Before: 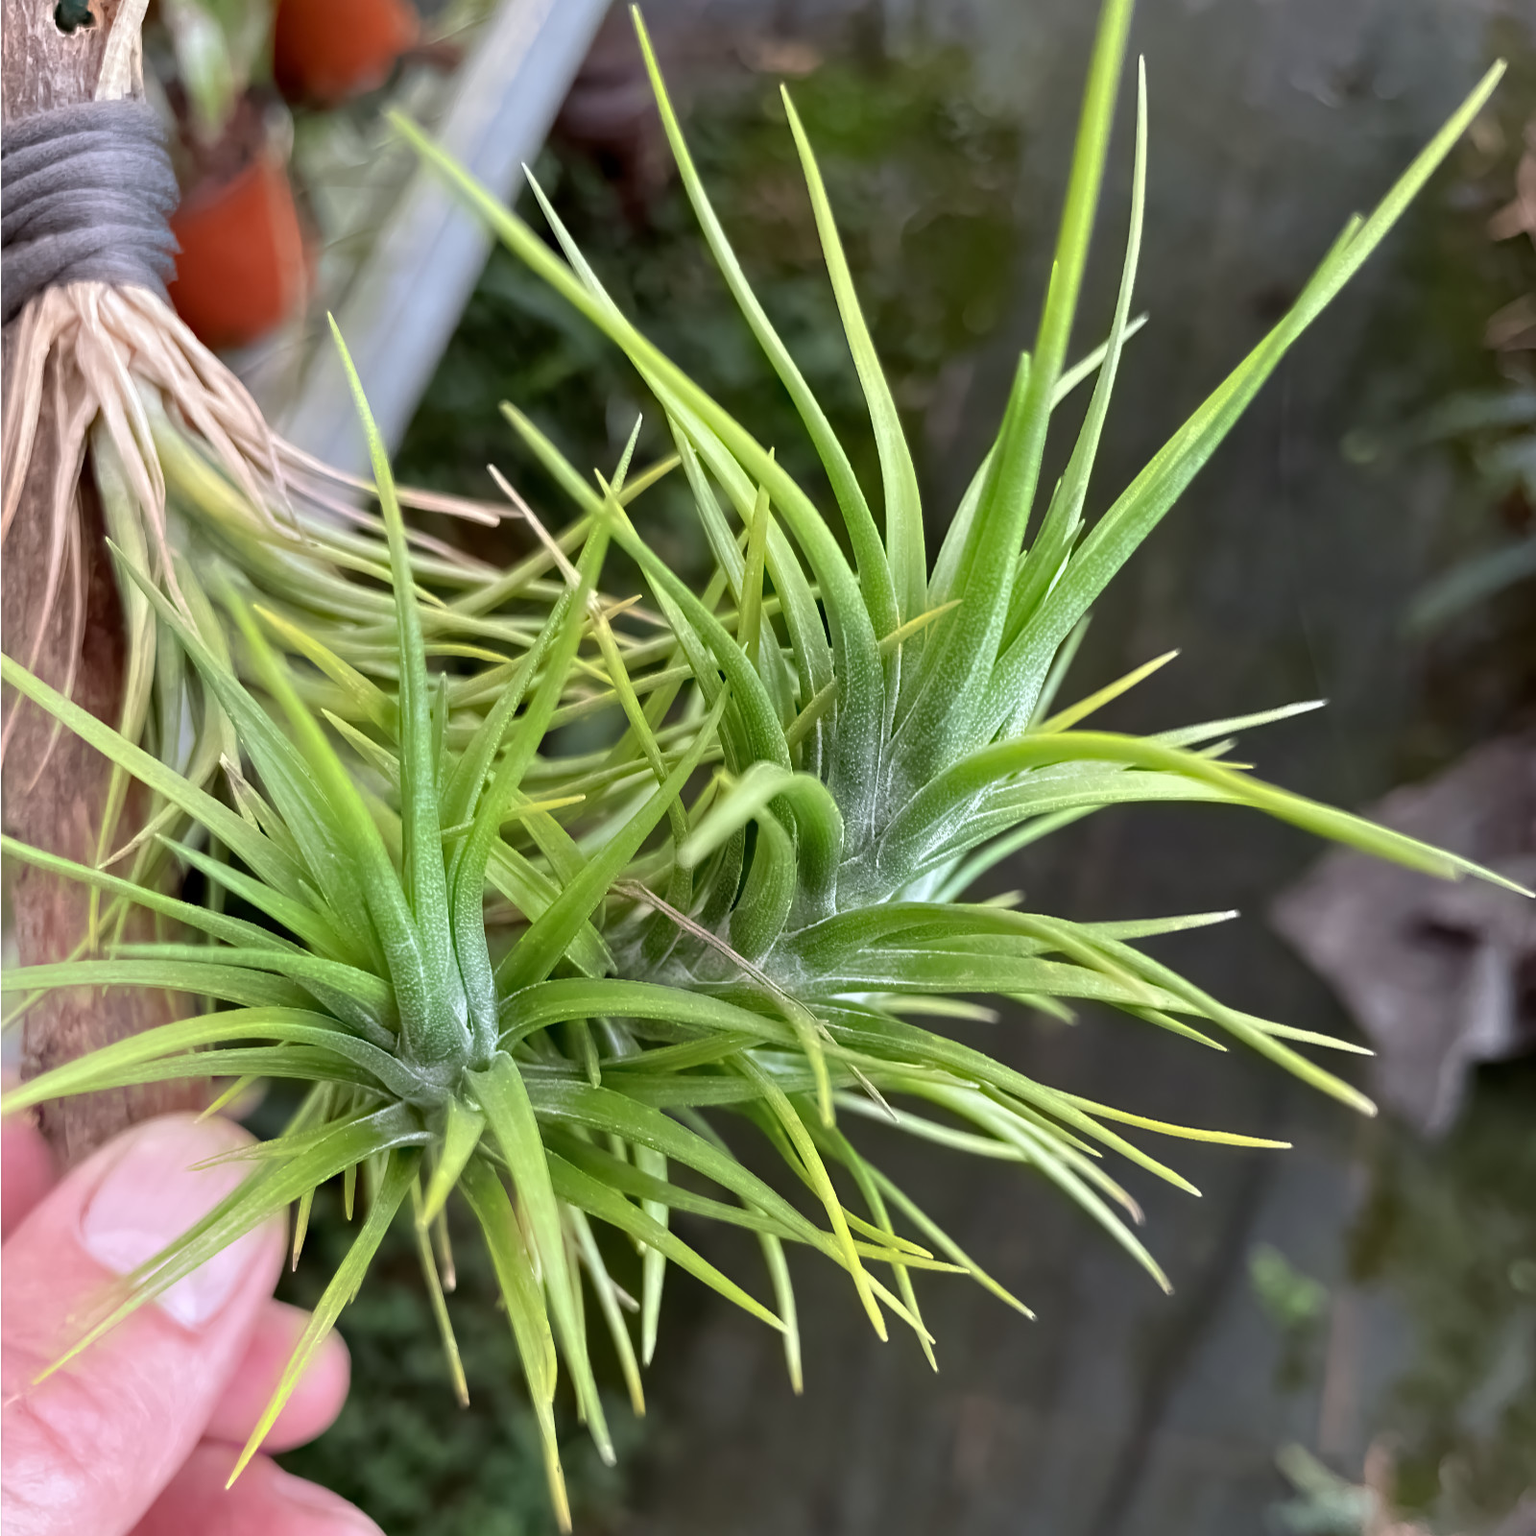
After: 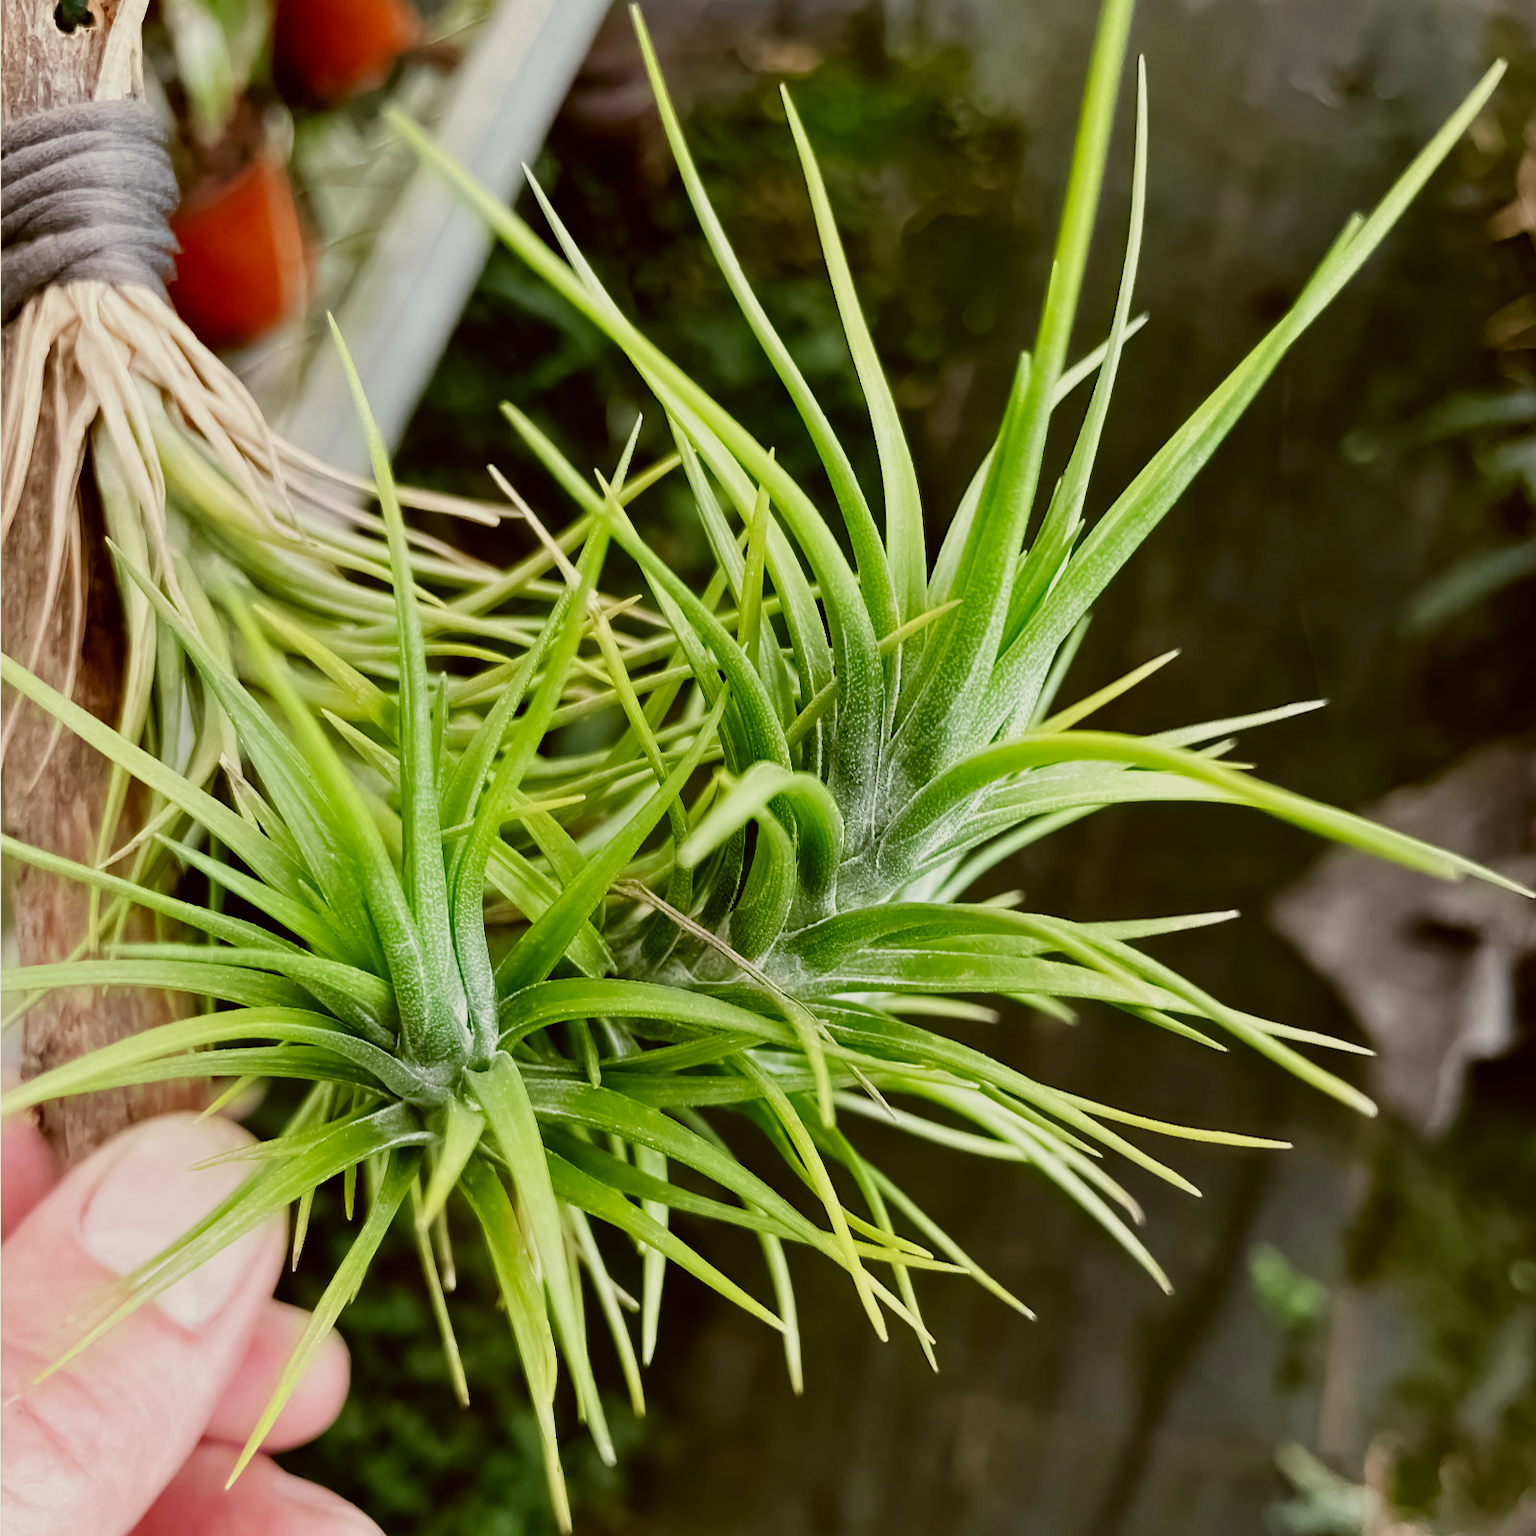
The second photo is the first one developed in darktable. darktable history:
white balance: red 0.98, blue 1.034
color correction: highlights a* -1.43, highlights b* 10.12, shadows a* 0.395, shadows b* 19.35
sigmoid: contrast 1.7, skew -0.2, preserve hue 0%, red attenuation 0.1, red rotation 0.035, green attenuation 0.1, green rotation -0.017, blue attenuation 0.15, blue rotation -0.052, base primaries Rec2020
